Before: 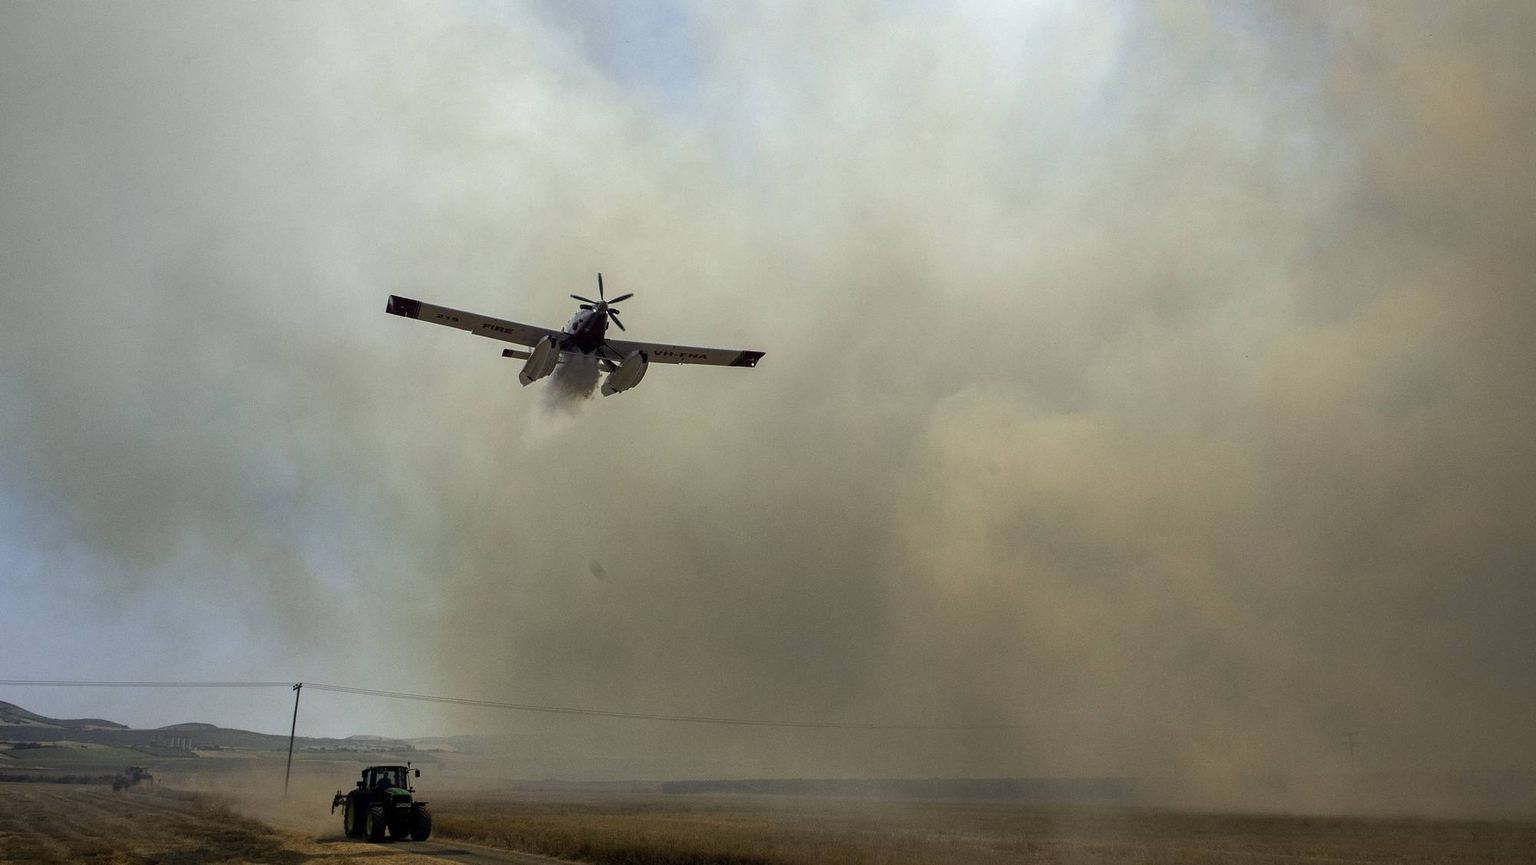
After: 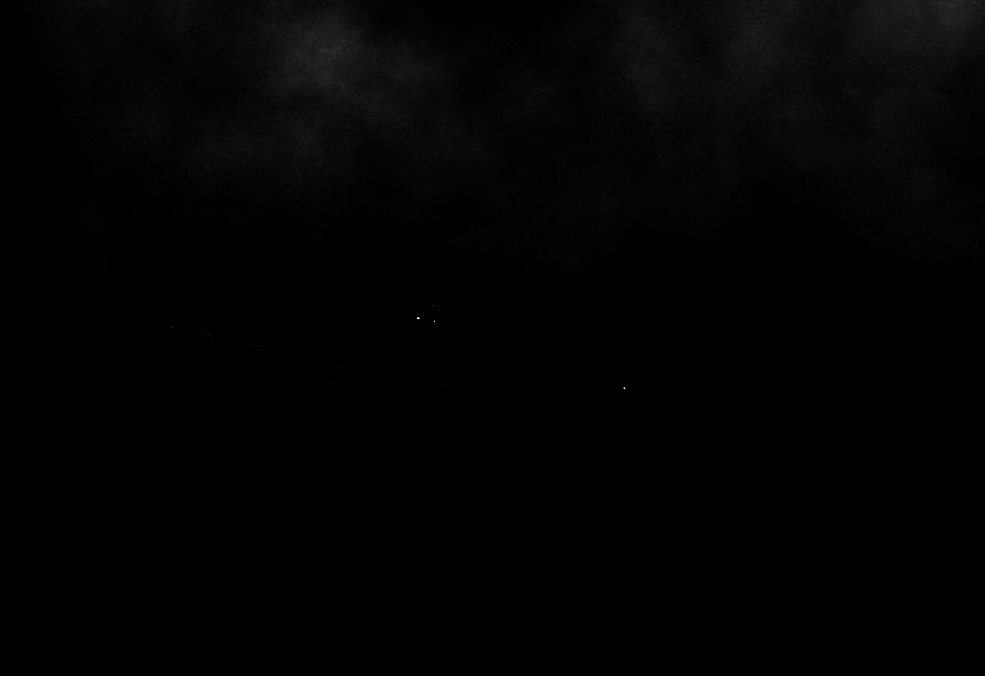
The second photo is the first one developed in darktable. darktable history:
levels: levels [0.721, 0.937, 0.997]
tone equalizer: on, module defaults
crop: left 17.835%, top 7.675%, right 32.881%, bottom 32.213%
